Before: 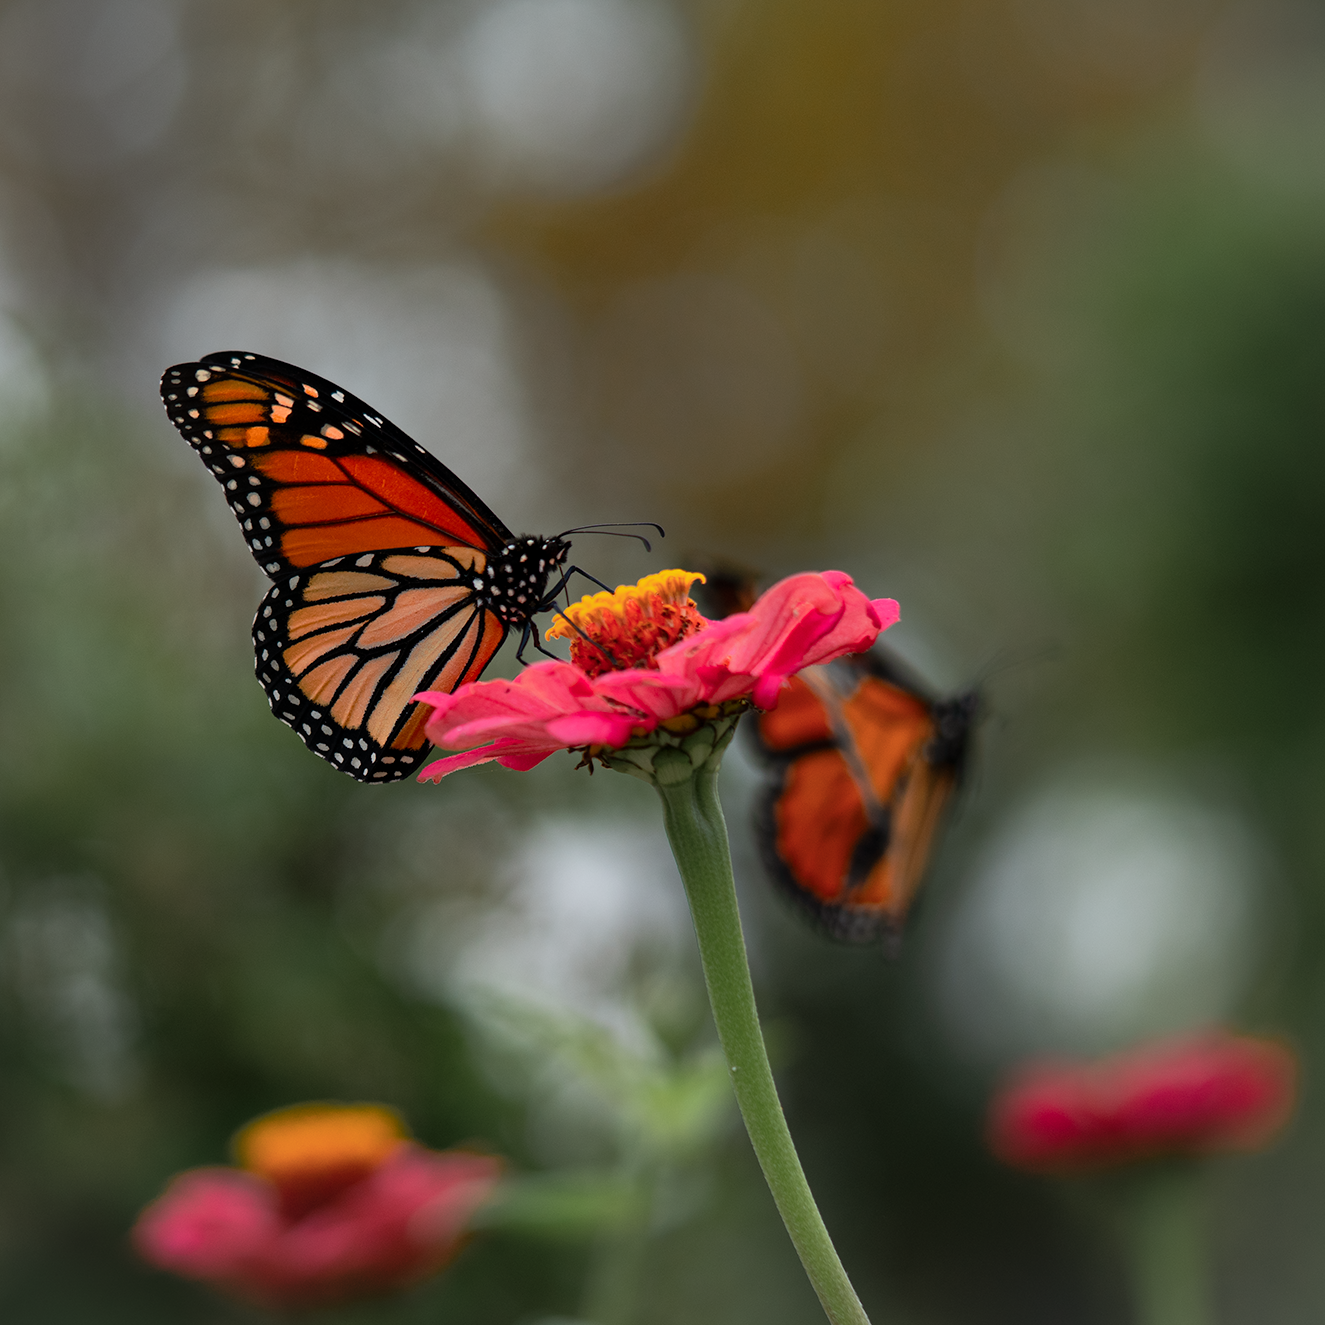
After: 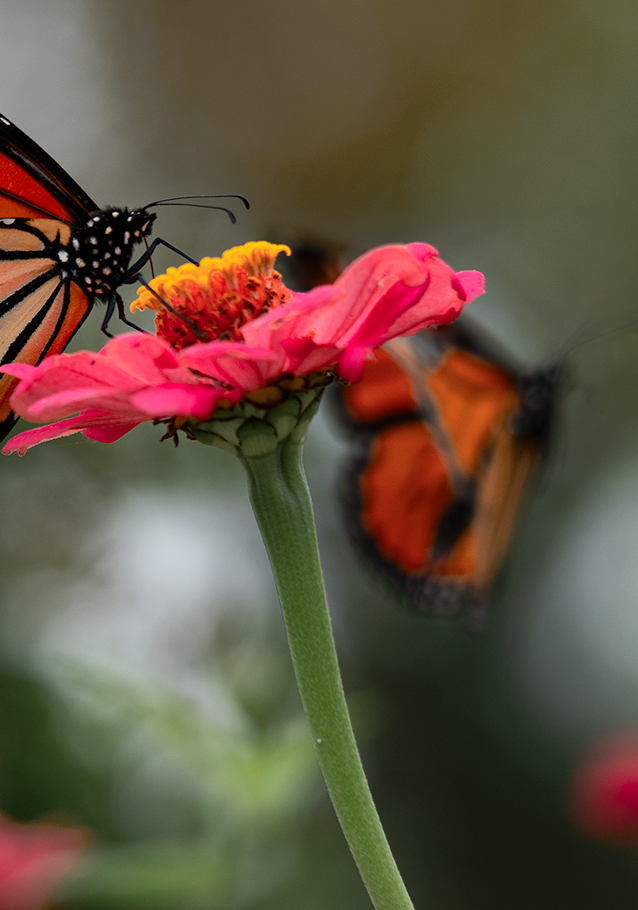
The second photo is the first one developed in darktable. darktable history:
contrast brightness saturation: contrast 0.101, brightness 0.018, saturation 0.025
crop: left 31.395%, top 24.783%, right 20.403%, bottom 6.464%
